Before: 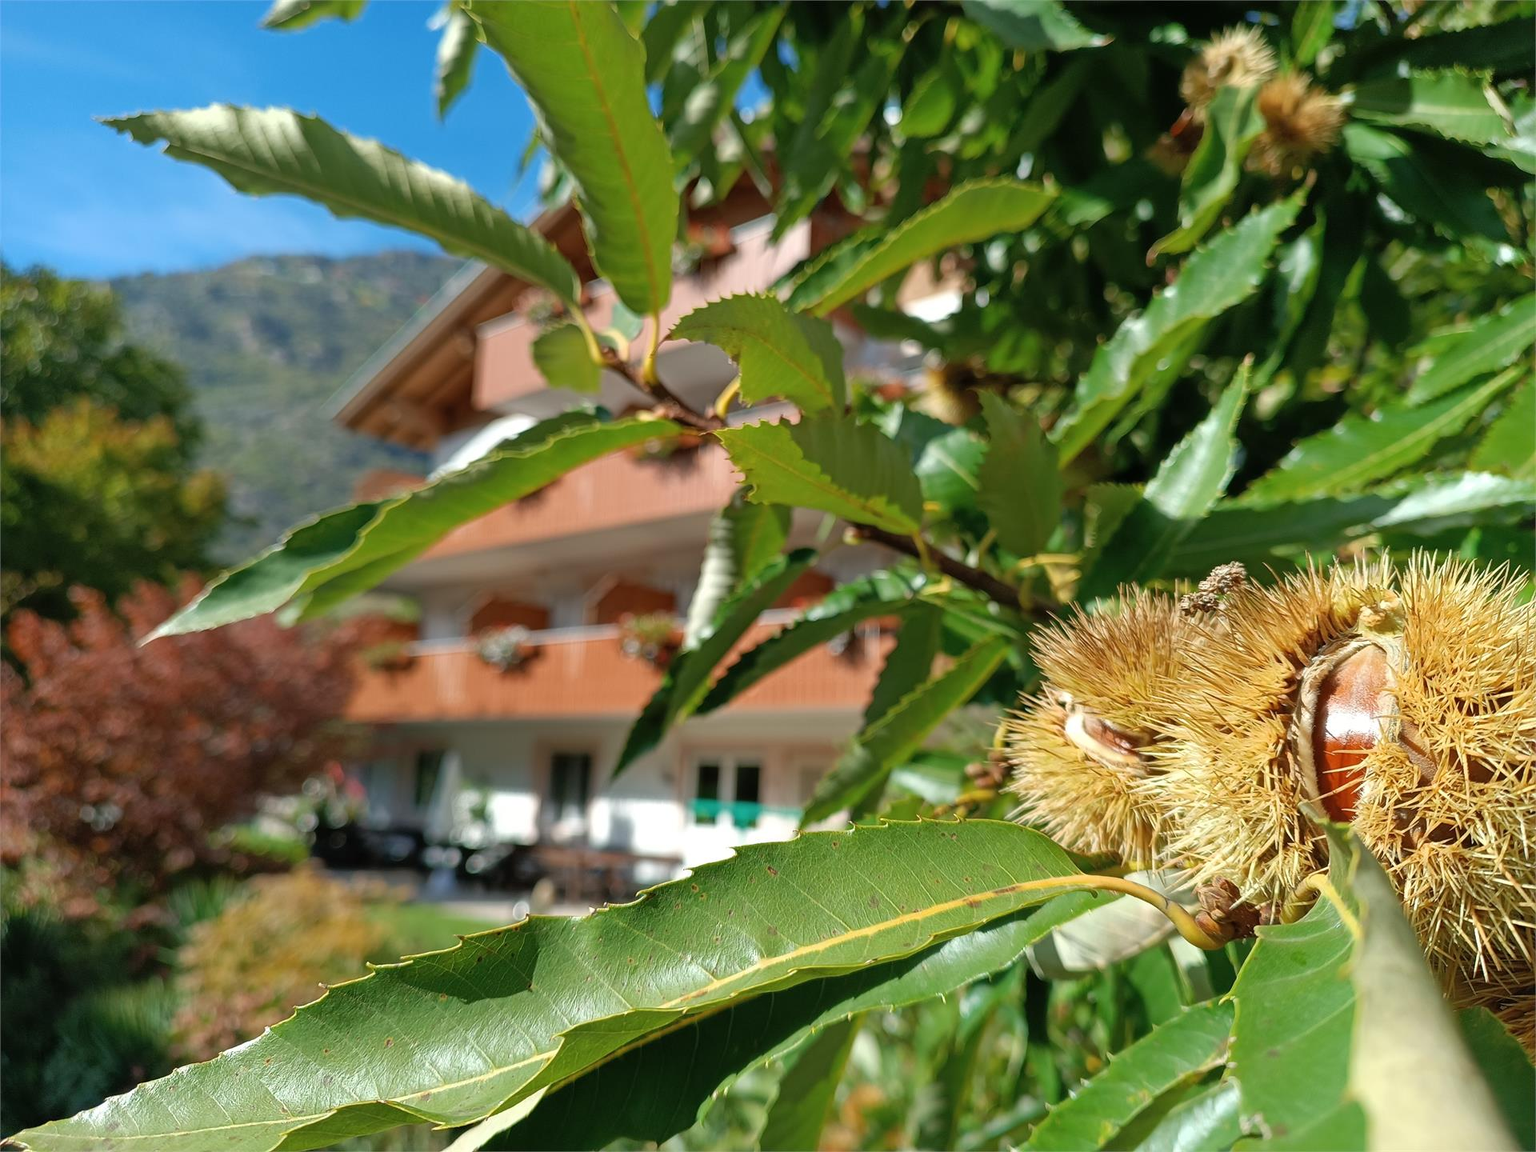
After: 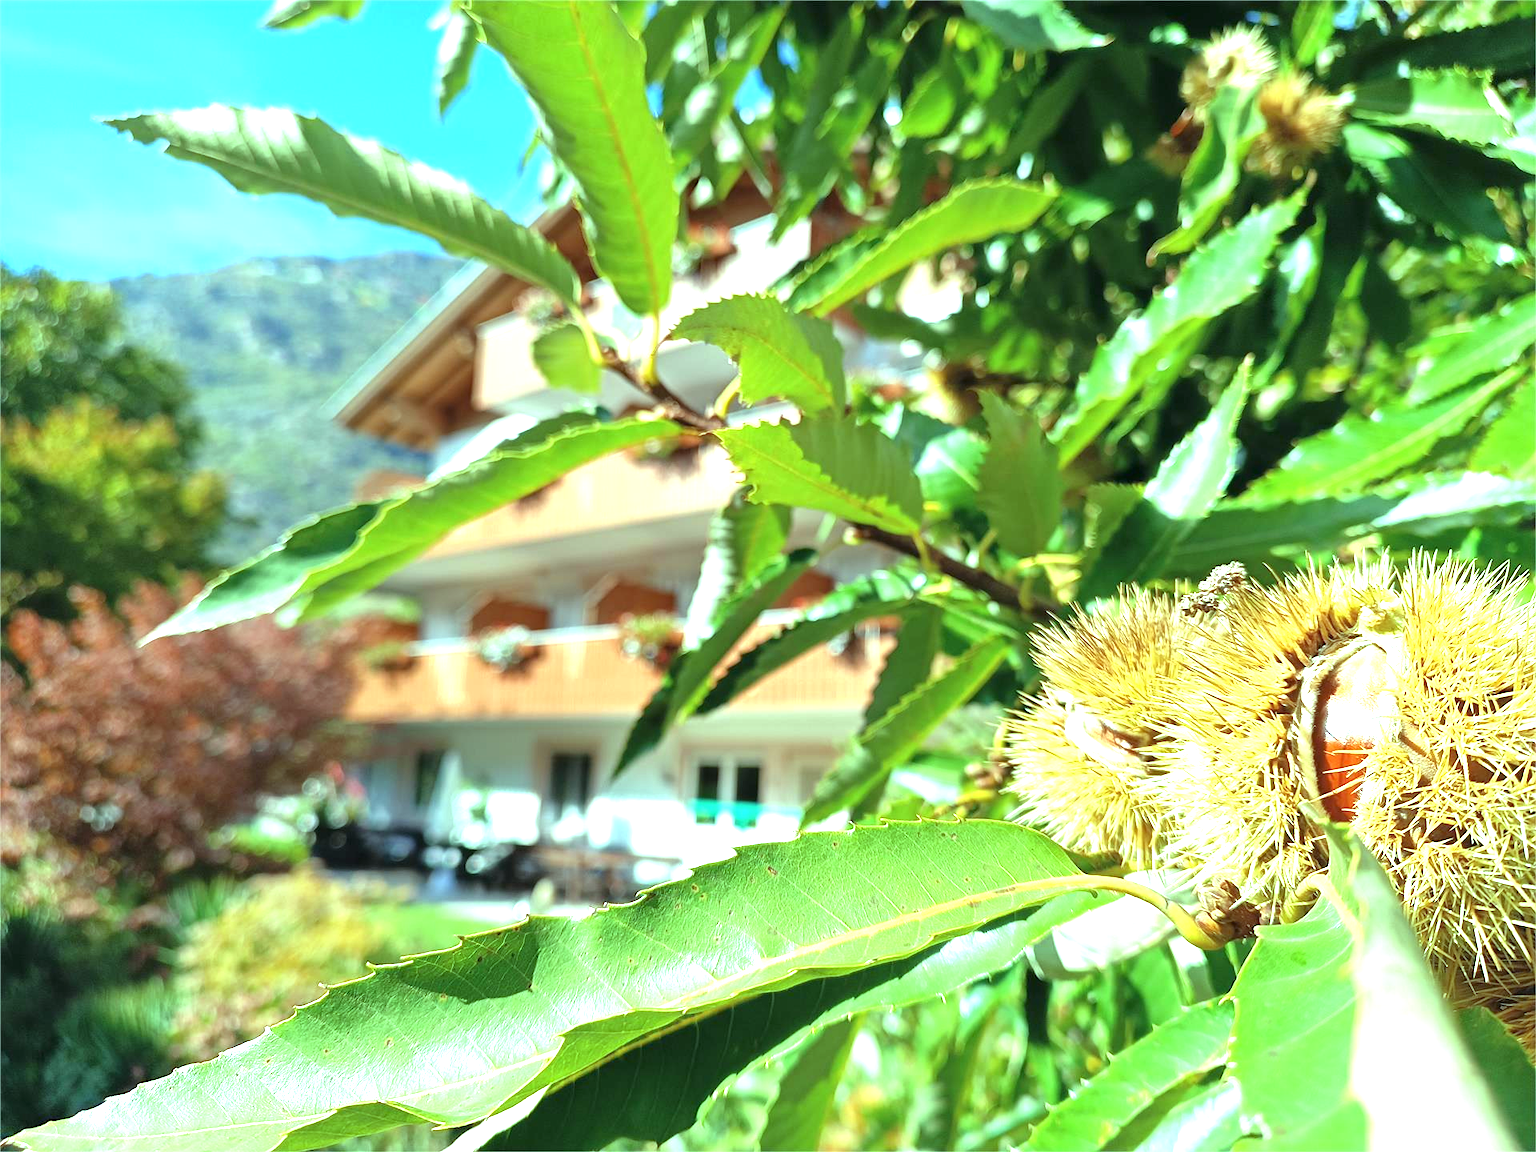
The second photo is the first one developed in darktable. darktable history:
color balance: mode lift, gamma, gain (sRGB), lift [0.997, 0.979, 1.021, 1.011], gamma [1, 1.084, 0.916, 0.998], gain [1, 0.87, 1.13, 1.101], contrast 4.55%, contrast fulcrum 38.24%, output saturation 104.09%
exposure: black level correction 0, exposure 1.388 EV, compensate exposure bias true, compensate highlight preservation false
